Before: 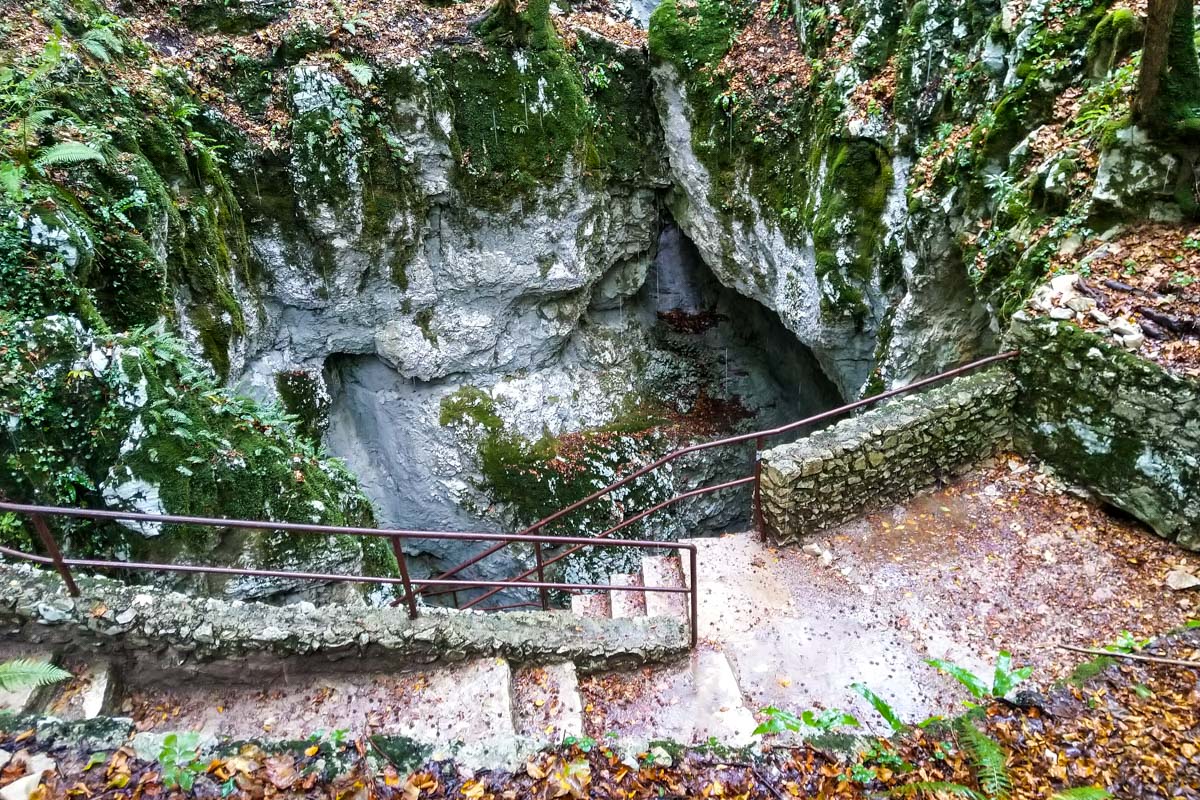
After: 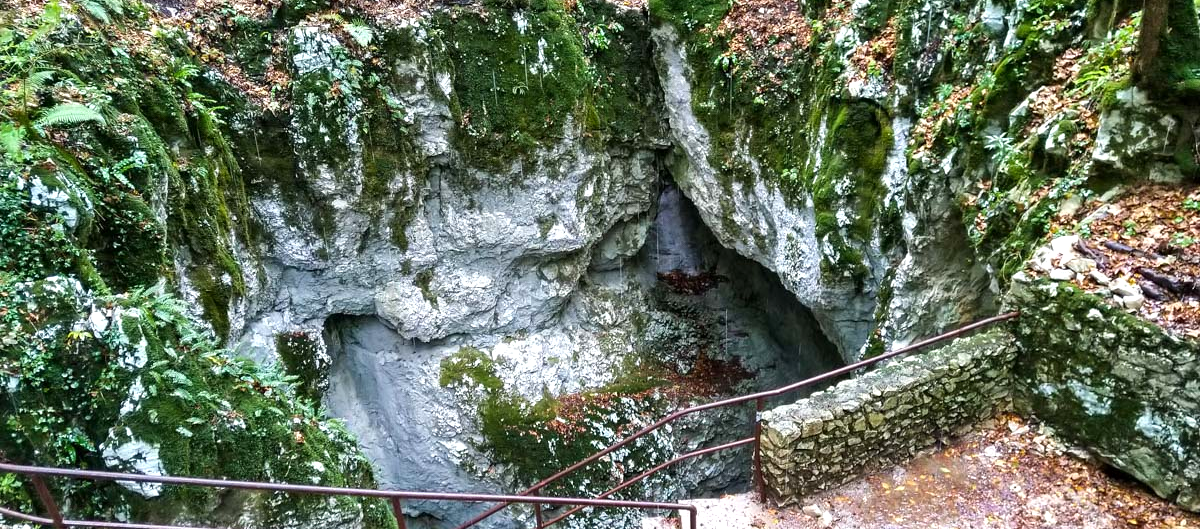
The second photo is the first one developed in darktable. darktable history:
exposure: exposure 0.294 EV, compensate highlight preservation false
crop and rotate: top 4.929%, bottom 28.917%
